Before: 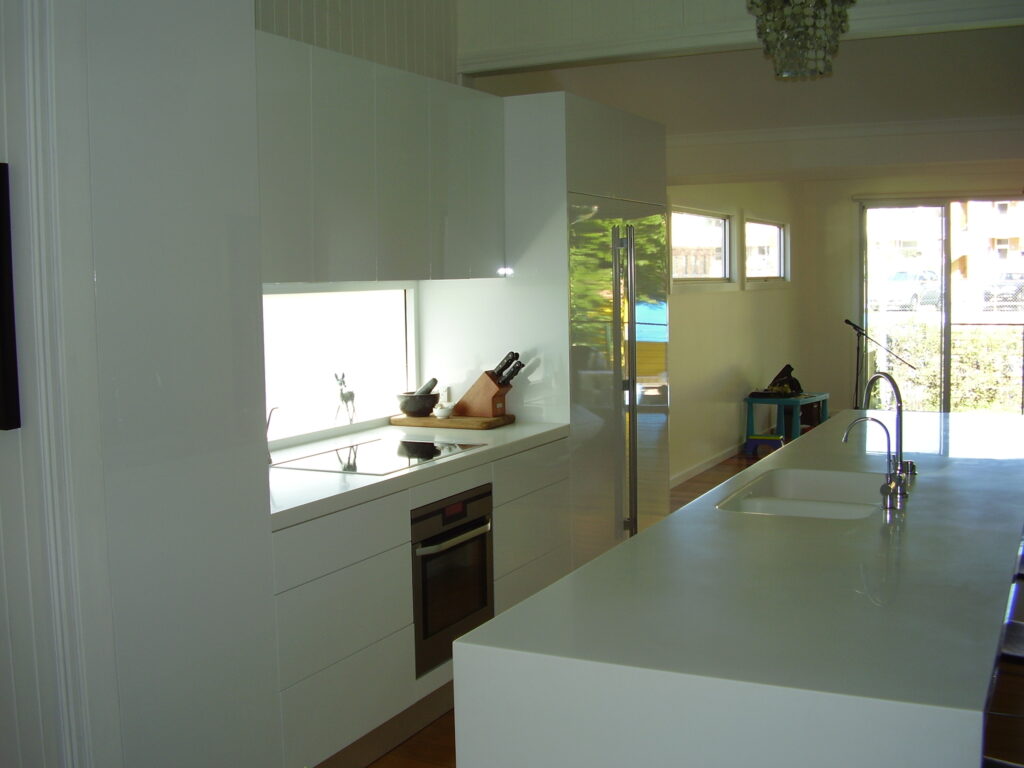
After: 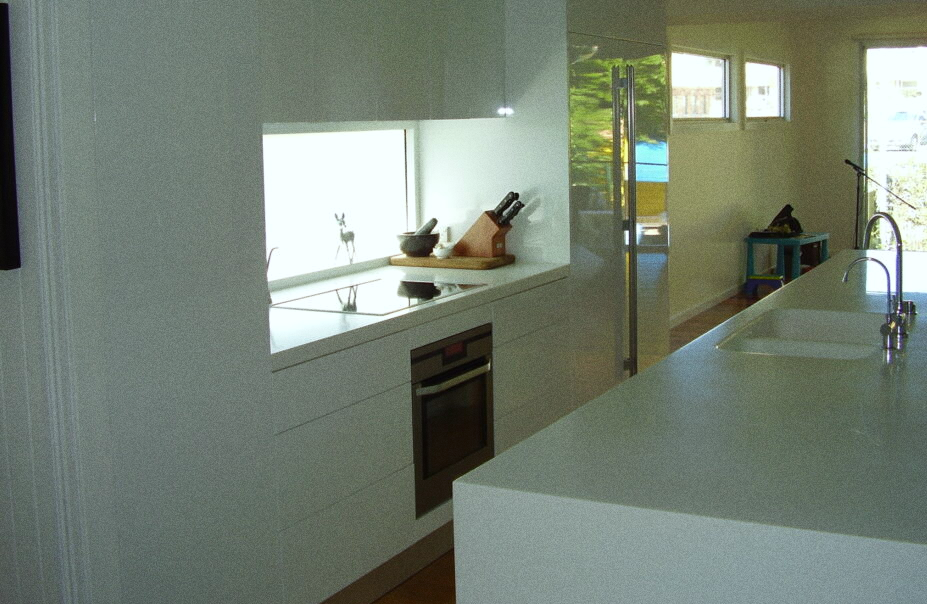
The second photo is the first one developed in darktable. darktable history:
grain: coarseness 3.21 ISO
color correction: highlights a* -2.68, highlights b* 2.57
white balance: red 0.983, blue 1.036
crop: top 20.916%, right 9.437%, bottom 0.316%
